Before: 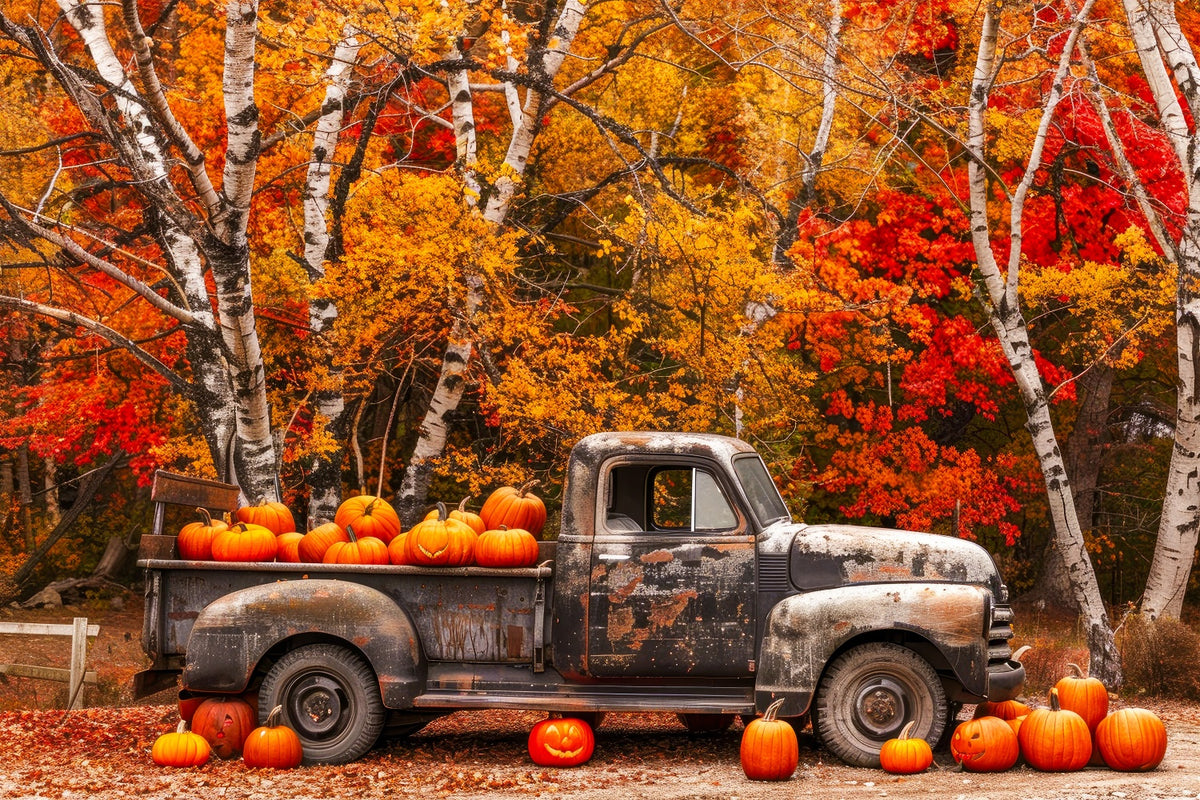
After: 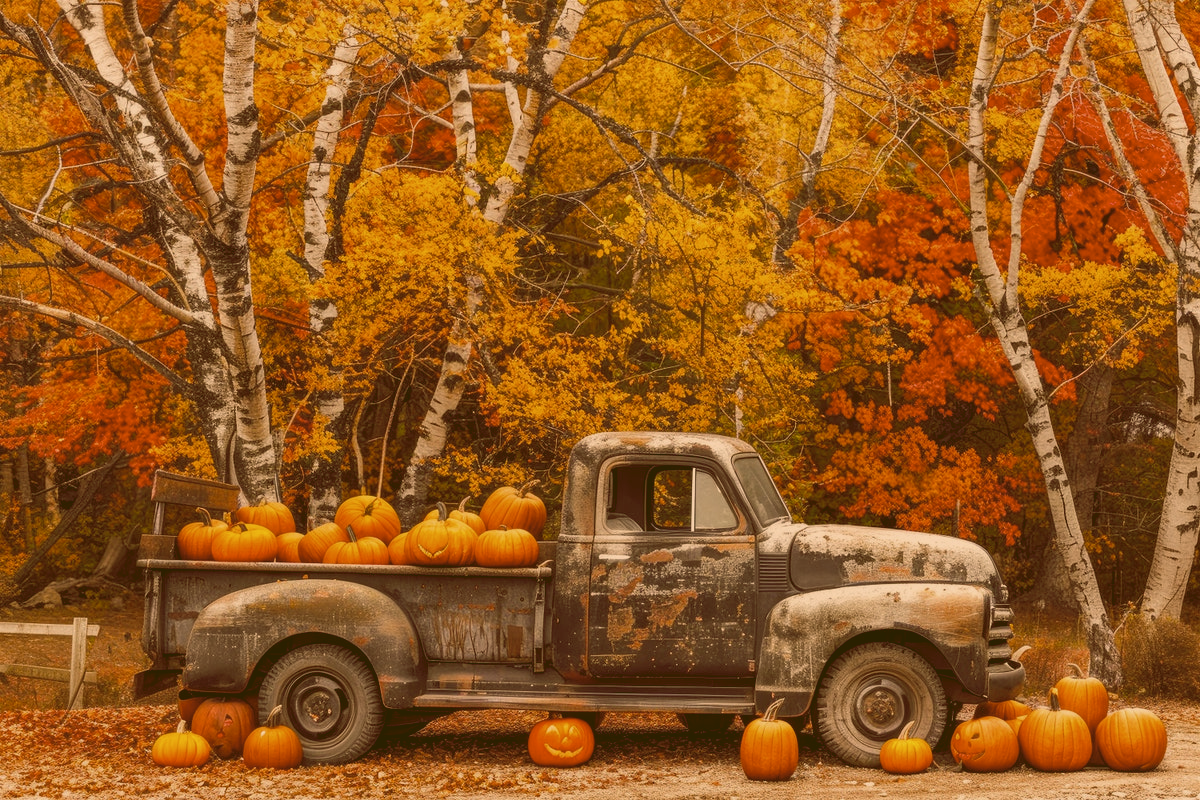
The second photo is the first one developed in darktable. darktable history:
color balance rgb: shadows lift › chroma 1.033%, shadows lift › hue 241.69°, highlights gain › chroma 3.068%, highlights gain › hue 76.34°, global offset › chroma 0.275%, global offset › hue 318.48°, perceptual saturation grading › global saturation 19.619%
contrast brightness saturation: contrast -0.249, saturation -0.421
color correction: highlights a* 8.56, highlights b* 15.48, shadows a* -0.532, shadows b* 27.25
